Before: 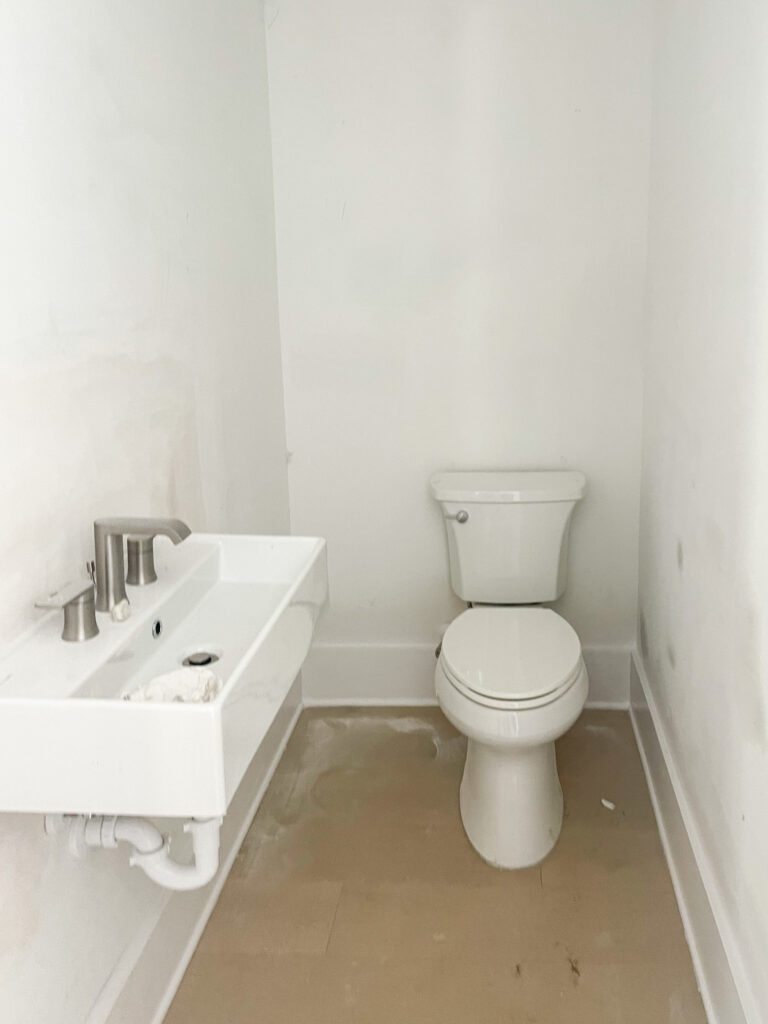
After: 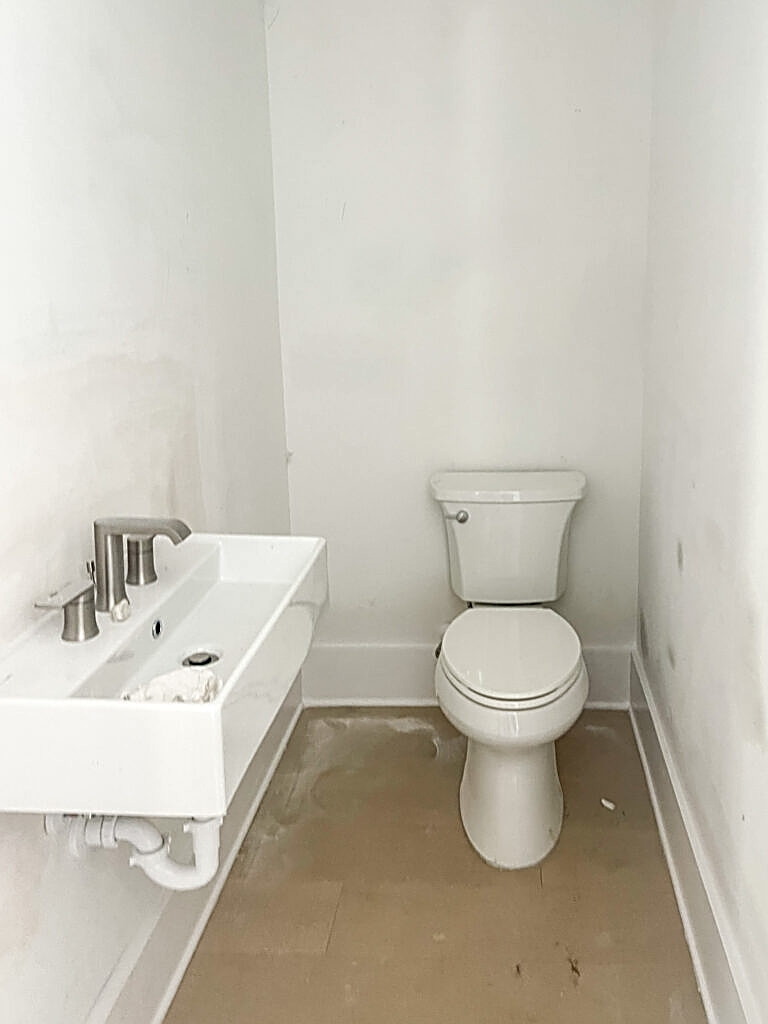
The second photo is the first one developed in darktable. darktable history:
local contrast: on, module defaults
sharpen: amount 1.014
